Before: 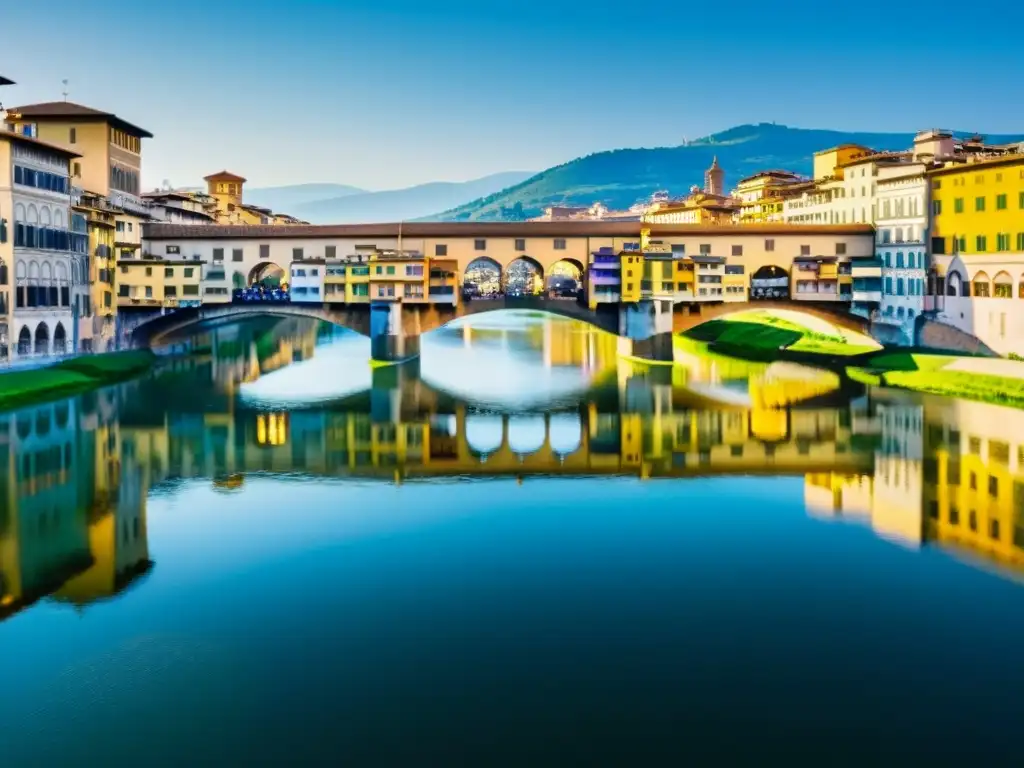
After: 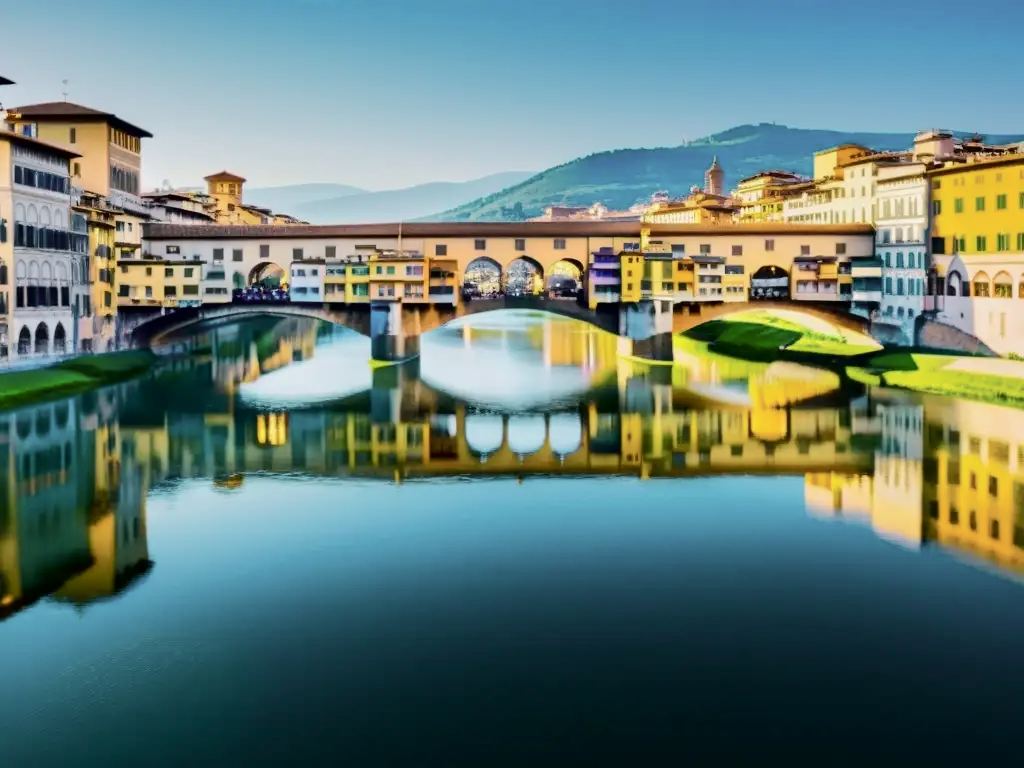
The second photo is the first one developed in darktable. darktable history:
tone curve: curves: ch0 [(0, 0) (0.052, 0.018) (0.236, 0.207) (0.41, 0.417) (0.485, 0.518) (0.54, 0.584) (0.625, 0.666) (0.845, 0.828) (0.994, 0.964)]; ch1 [(0, 0) (0.136, 0.146) (0.317, 0.34) (0.382, 0.408) (0.434, 0.441) (0.472, 0.479) (0.498, 0.501) (0.557, 0.558) (0.616, 0.59) (0.739, 0.7) (1, 1)]; ch2 [(0, 0) (0.352, 0.403) (0.447, 0.466) (0.482, 0.482) (0.528, 0.526) (0.586, 0.577) (0.618, 0.621) (0.785, 0.747) (1, 1)], color space Lab, independent channels, preserve colors none
